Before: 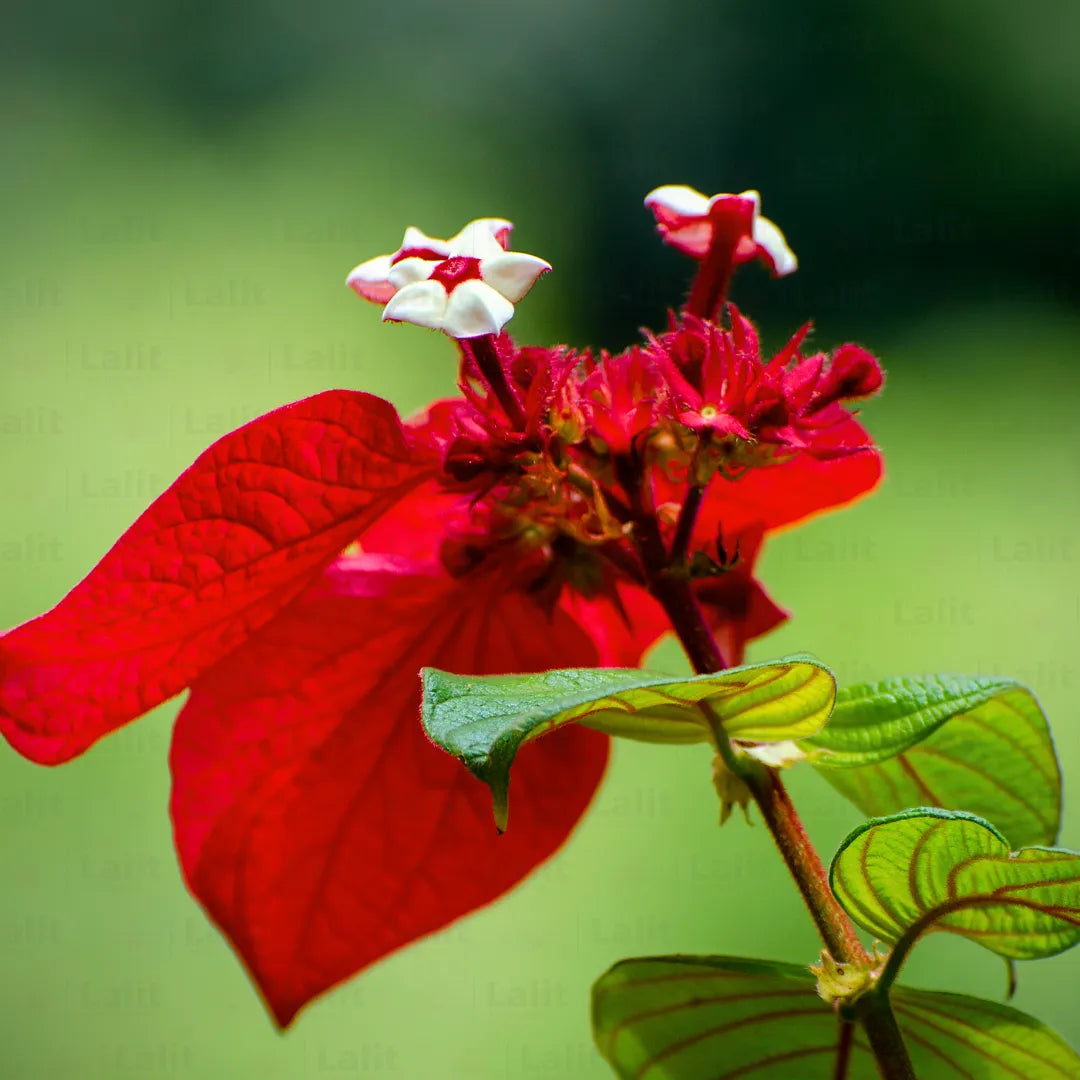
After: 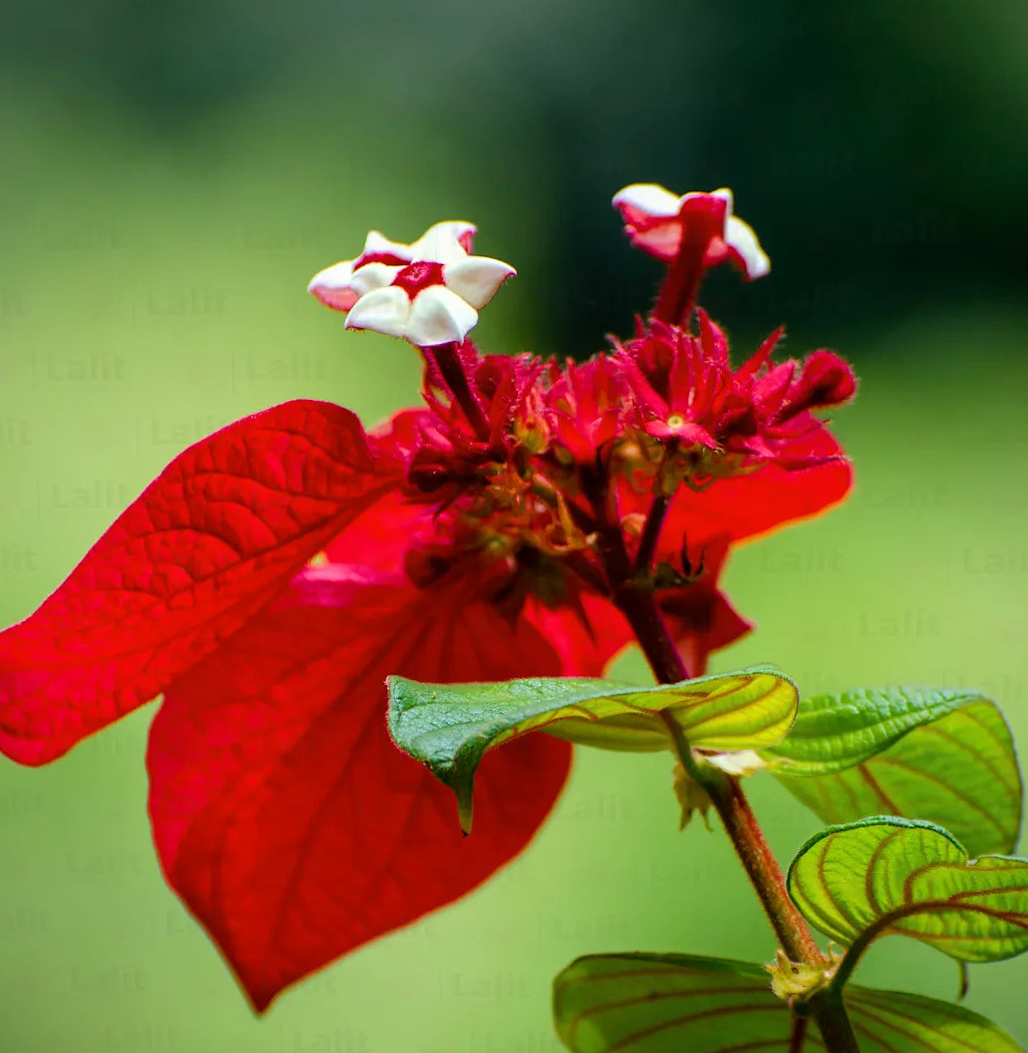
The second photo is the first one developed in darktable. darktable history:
white balance: emerald 1
rotate and perspective: rotation 0.074°, lens shift (vertical) 0.096, lens shift (horizontal) -0.041, crop left 0.043, crop right 0.952, crop top 0.024, crop bottom 0.979
